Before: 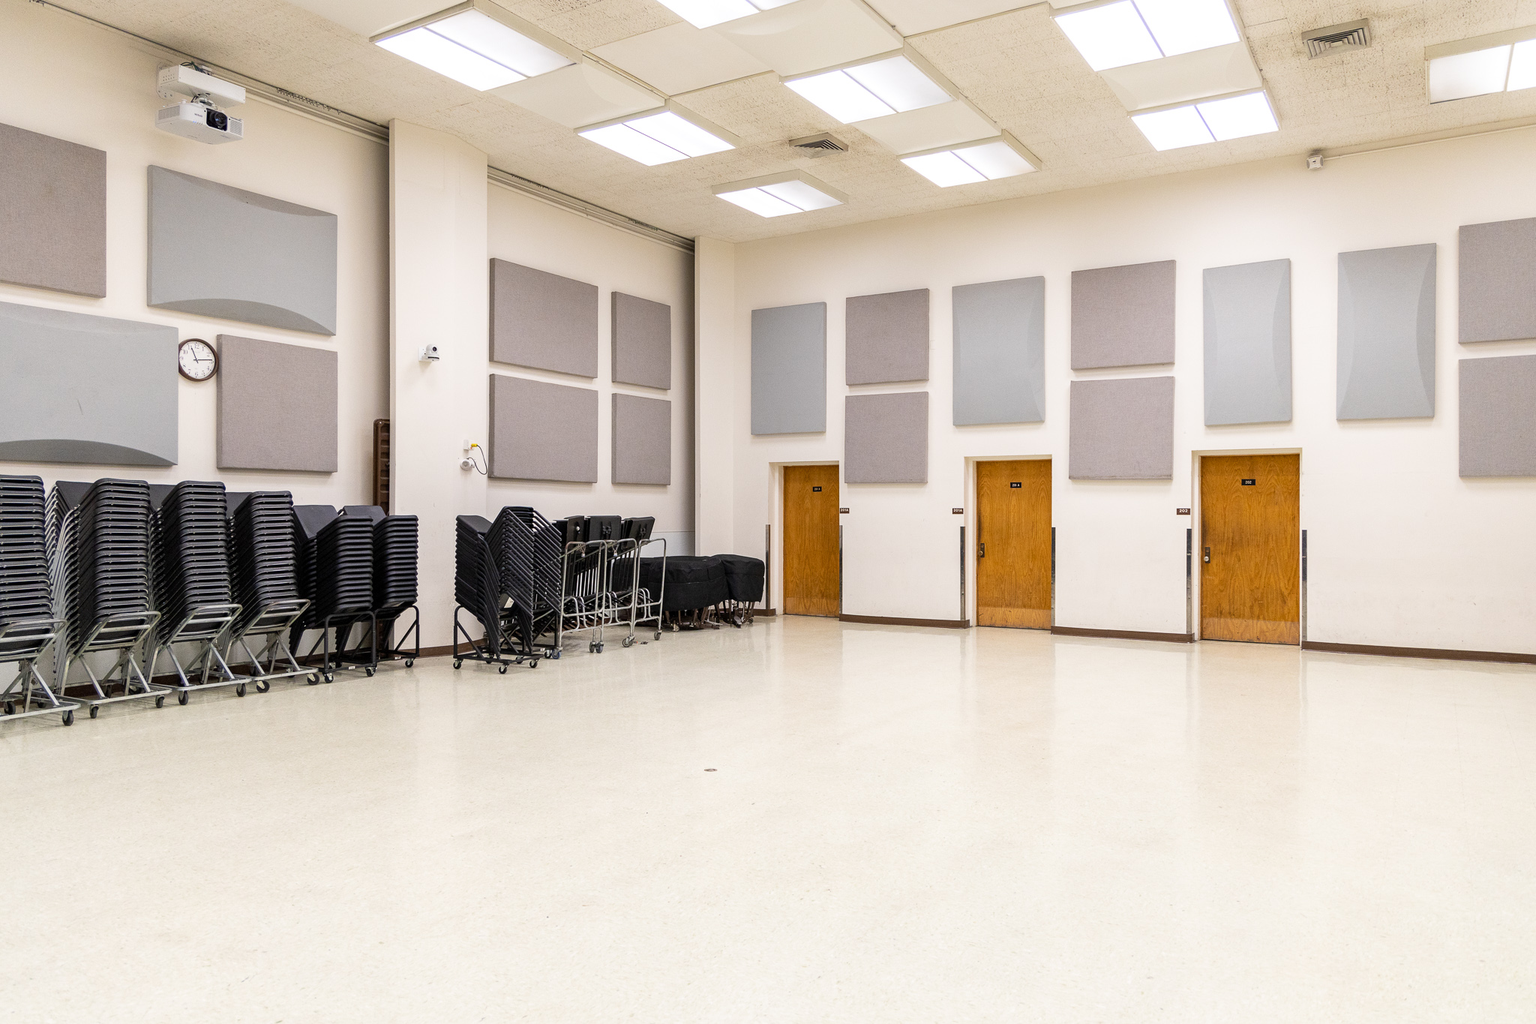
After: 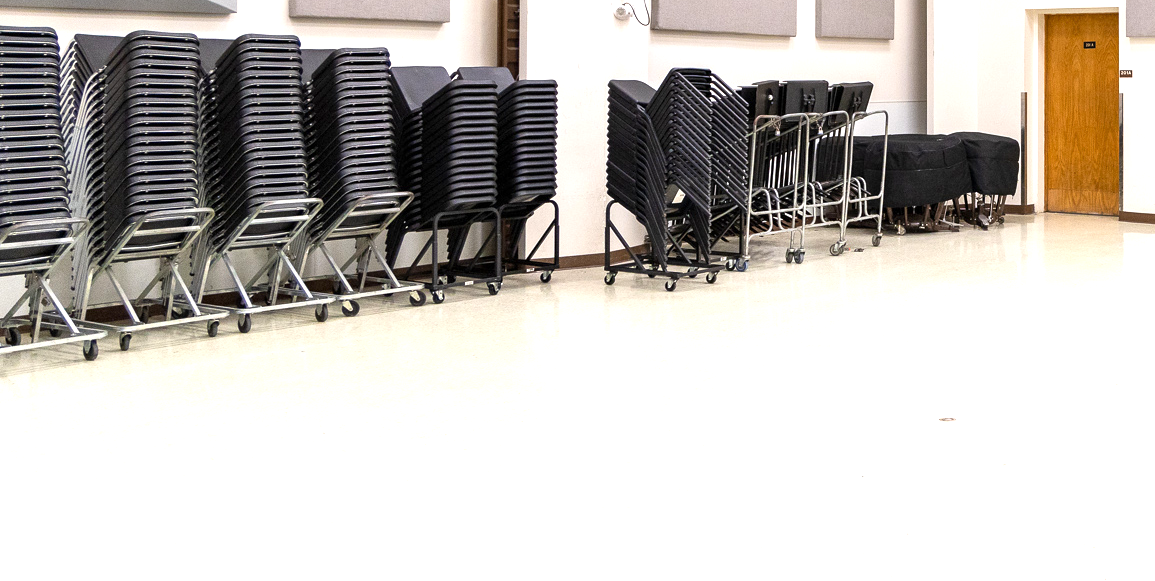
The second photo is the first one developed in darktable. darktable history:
exposure: exposure 0.74 EV, compensate highlight preservation false
crop: top 44.483%, right 43.593%, bottom 12.892%
